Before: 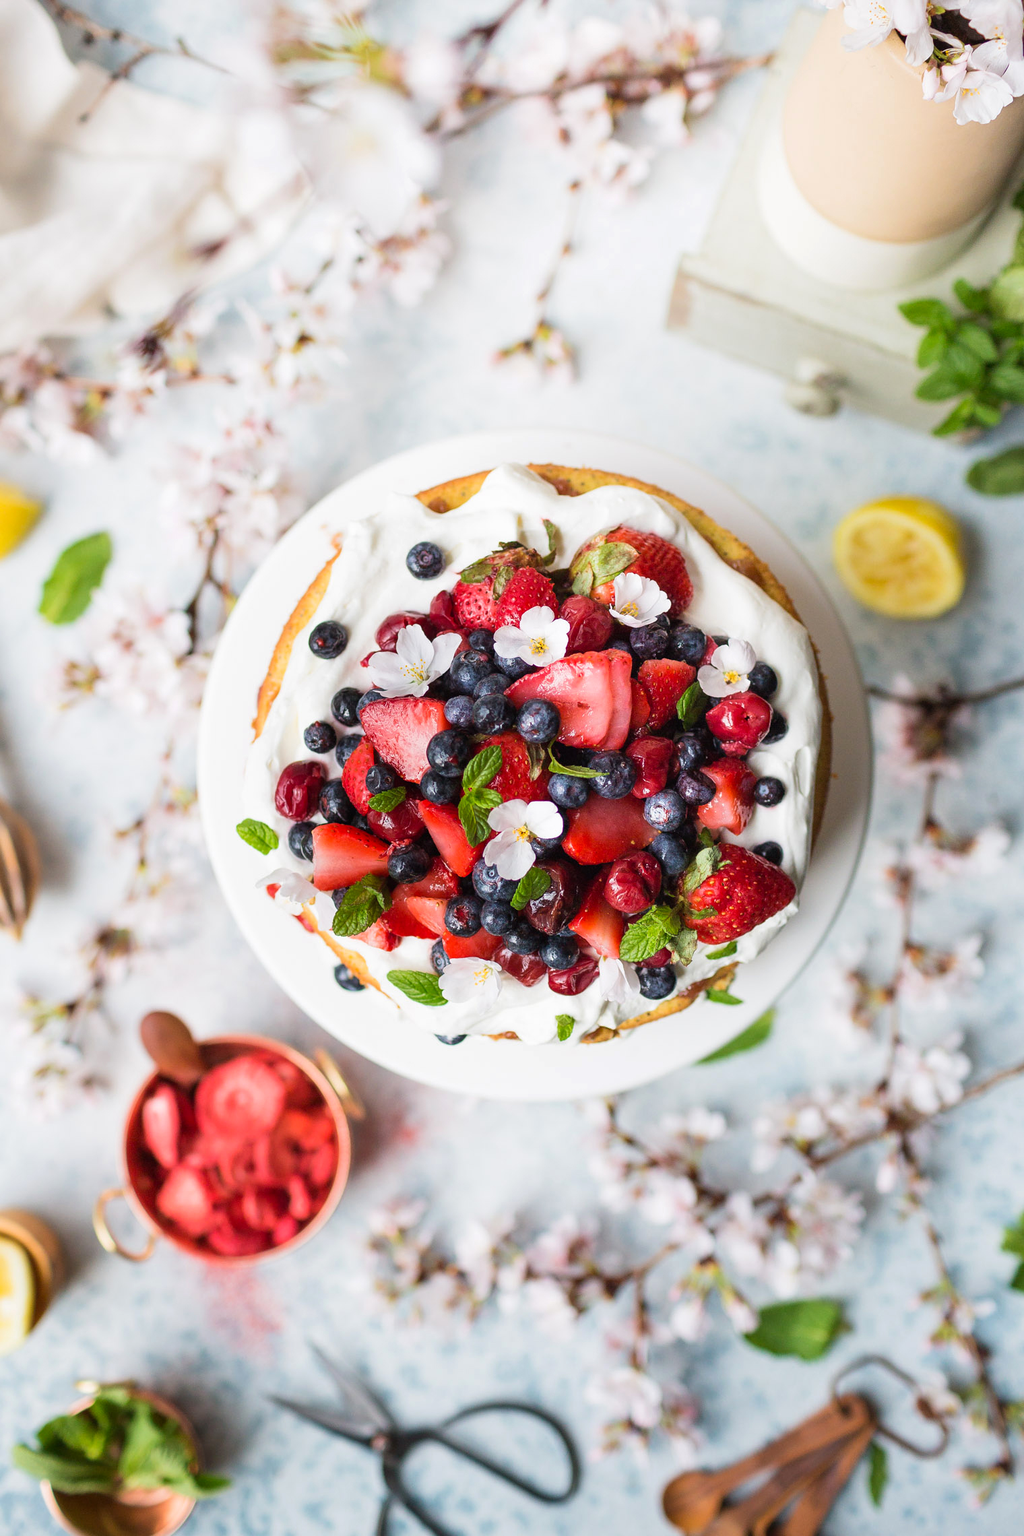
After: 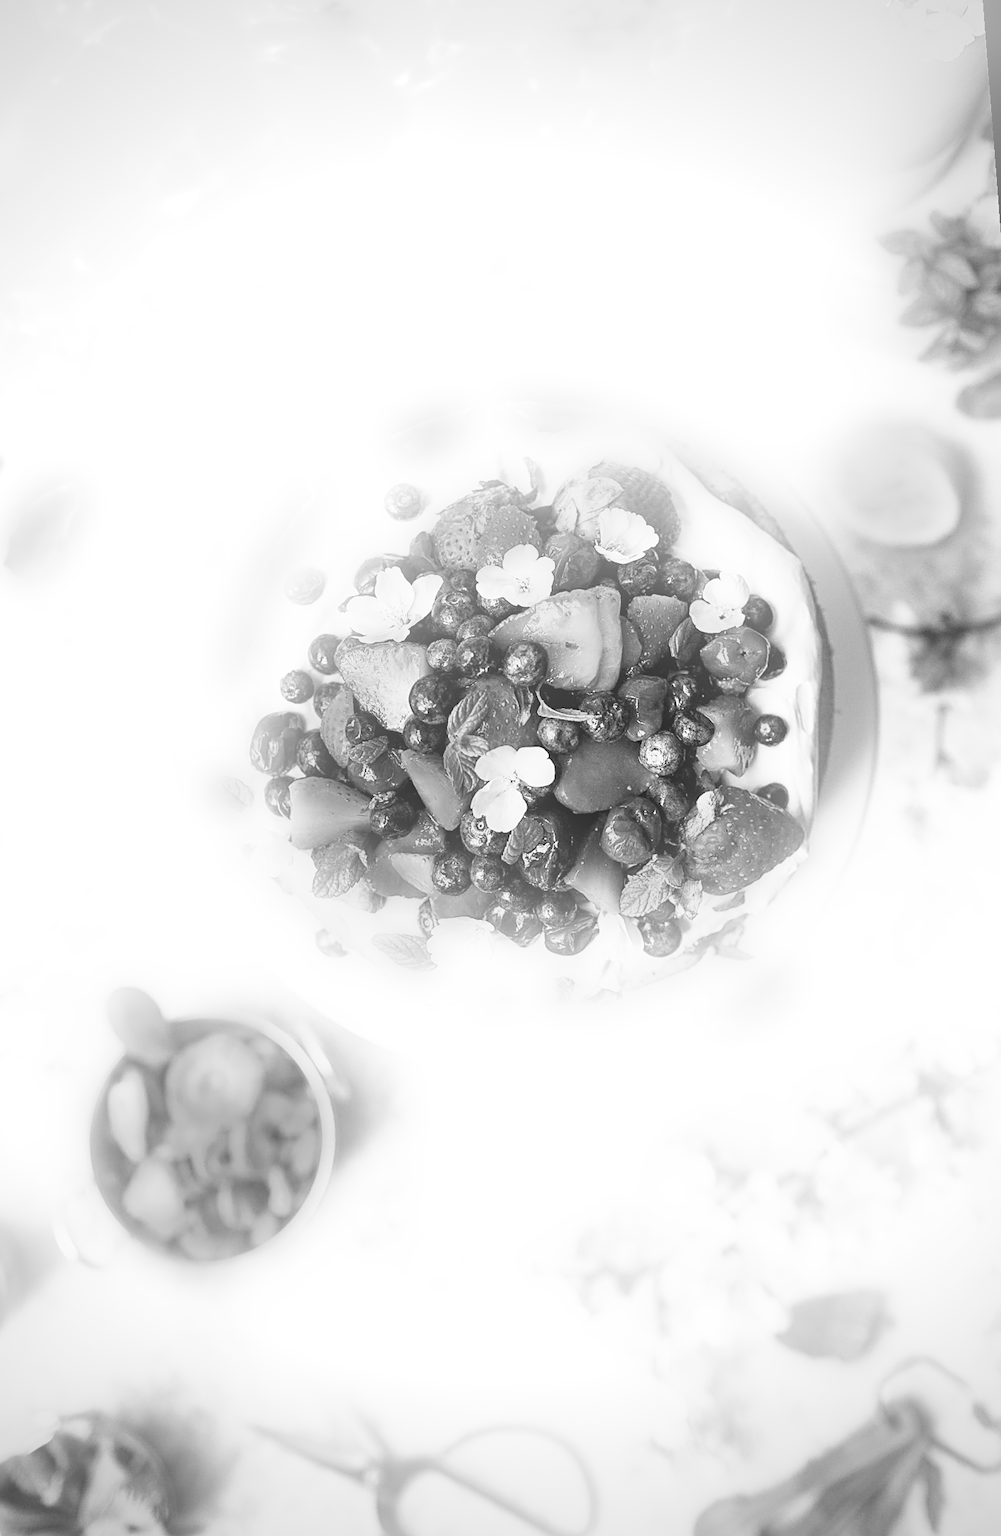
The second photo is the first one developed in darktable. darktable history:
base curve: curves: ch0 [(0, 0) (0.005, 0.002) (0.193, 0.295) (0.399, 0.664) (0.75, 0.928) (1, 1)]
rotate and perspective: rotation -1.68°, lens shift (vertical) -0.146, crop left 0.049, crop right 0.912, crop top 0.032, crop bottom 0.96
monochrome: size 1
bloom: on, module defaults
vignetting: fall-off radius 60.92%
sharpen: on, module defaults
